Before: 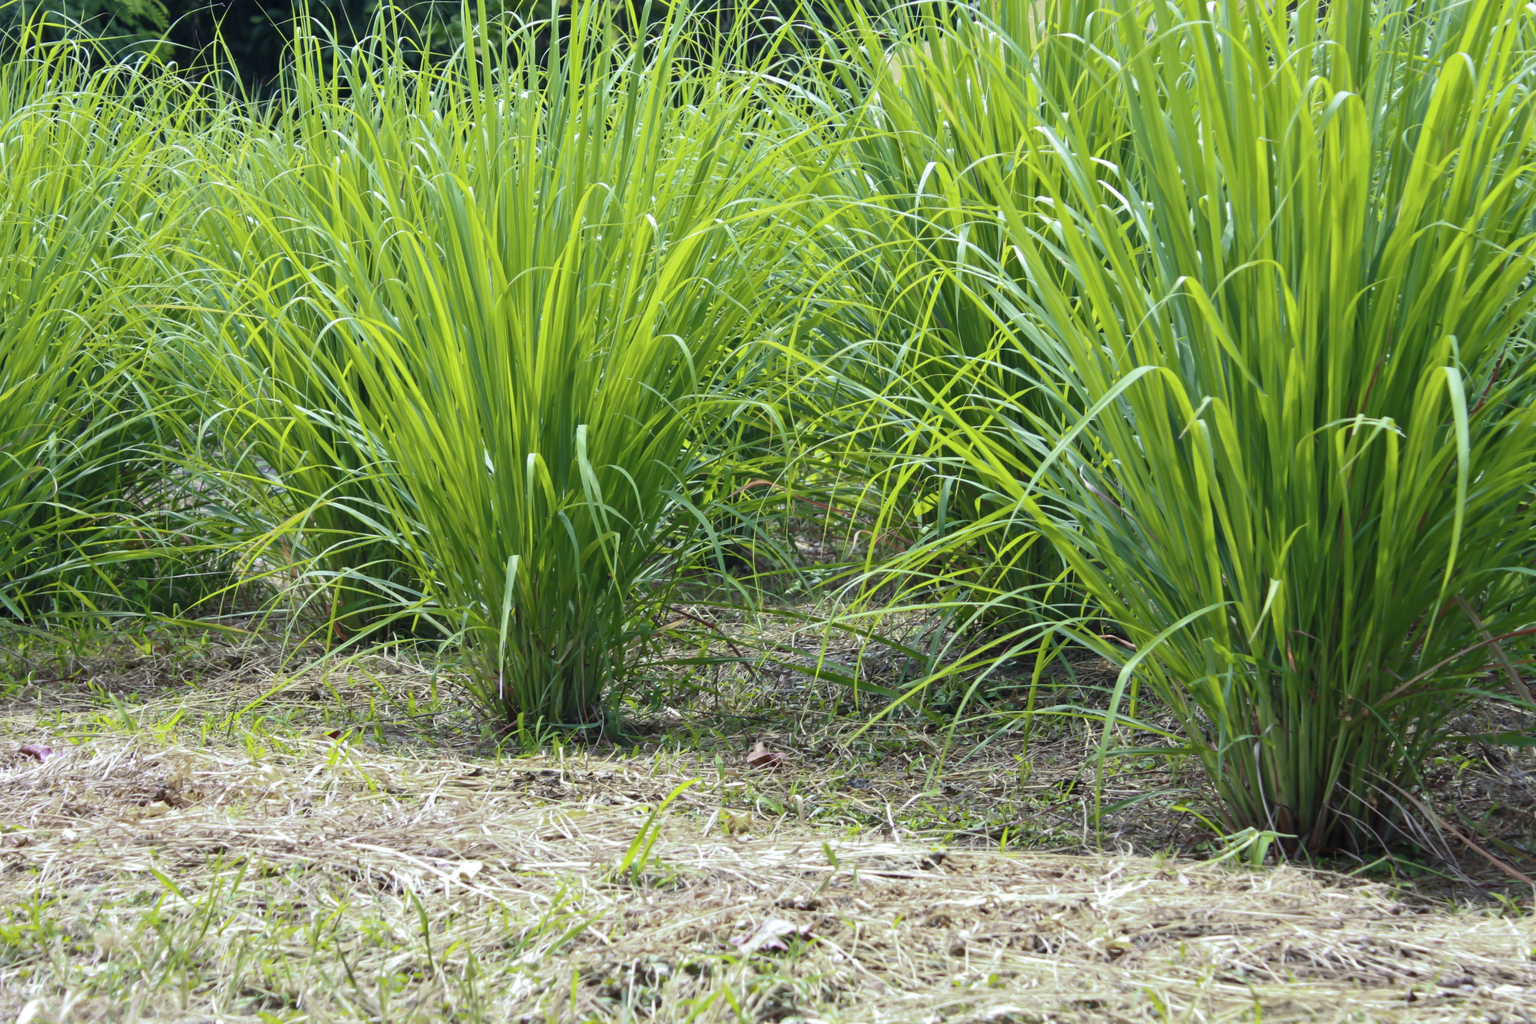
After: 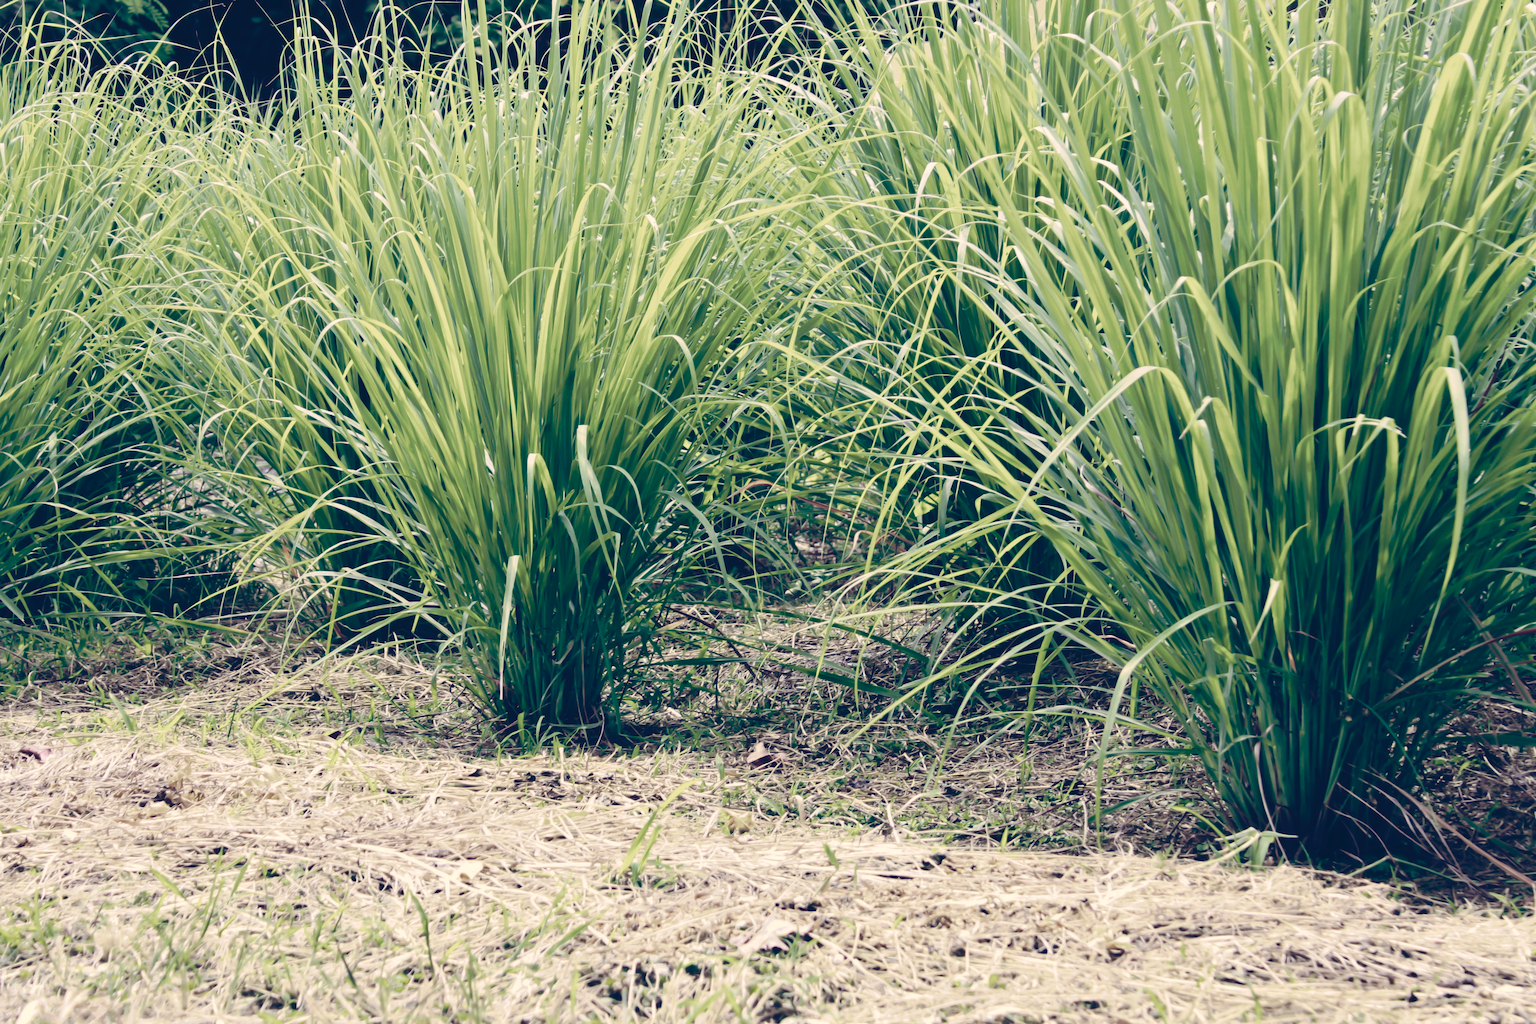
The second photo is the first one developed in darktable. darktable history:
tone curve: curves: ch0 [(0, 0) (0.003, 0.075) (0.011, 0.079) (0.025, 0.079) (0.044, 0.082) (0.069, 0.085) (0.1, 0.089) (0.136, 0.096) (0.177, 0.105) (0.224, 0.14) (0.277, 0.202) (0.335, 0.304) (0.399, 0.417) (0.468, 0.521) (0.543, 0.636) (0.623, 0.726) (0.709, 0.801) (0.801, 0.878) (0.898, 0.927) (1, 1)], preserve colors none
color look up table: target L [95.11, 95.14, 86.98, 80.81, 71.61, 63.22, 54.65, 48.74, 31.17, 15.88, 5.452, 201.11, 86.51, 77.02, 75.69, 63.75, 67.31, 61.21, 53.79, 48.89, 36.01, 31.2, 9.594, 96.87, 75.49, 84.66, 74.6, 73.28, 58.36, 57, 55.03, 67.84, 37.14, 53.32, 47.99, 51.95, 31.39, 27.09, 30.8, 17.06, 0.702, 76.56, 71.65, 56.4, 60.2, 47.7, 47.15, 29.17, 26.23], target a [3.425, -0.439, -17.93, -26.58, -12.68, -26.43, -12.71, -15.81, -13.92, -30.92, -10.36, 0, 6.015, 23.6, 5.186, 2.987, 37.87, 27.59, 49.57, 36.69, 2.582, 29.76, 31.58, 12.56, 15.75, 31.67, 21.99, 32.84, 23.31, 11.83, 48.36, 45.66, 20.46, 45.21, 21.69, 43.8, 3.157, 23.1, 34.23, 32.76, 5.981, -37.43, -11.74, -22.52, -0.197, -1.158, -16.49, -6.983, 7.122], target b [25.85, 39.11, 32, 20.35, 16.83, 21.05, 28.62, 1.382, 1.846, -20.36, -38.16, -0.001, 38.13, 23.05, 25.46, 41.59, 13.24, 43.27, 33.54, 14.97, 12.26, 5.872, -31.02, 18.73, 3.387, 7.828, 10.64, -7.27, -14.39, 1.308, 1.445, -11.44, -44.01, -39.5, -6.414, -19.56, -4.58, -6.879, -32.81, -26.38, -46.29, -0.174, -16.58, -27, 0.734, -32.7, -14.79, -9.833, -26.34], num patches 49
